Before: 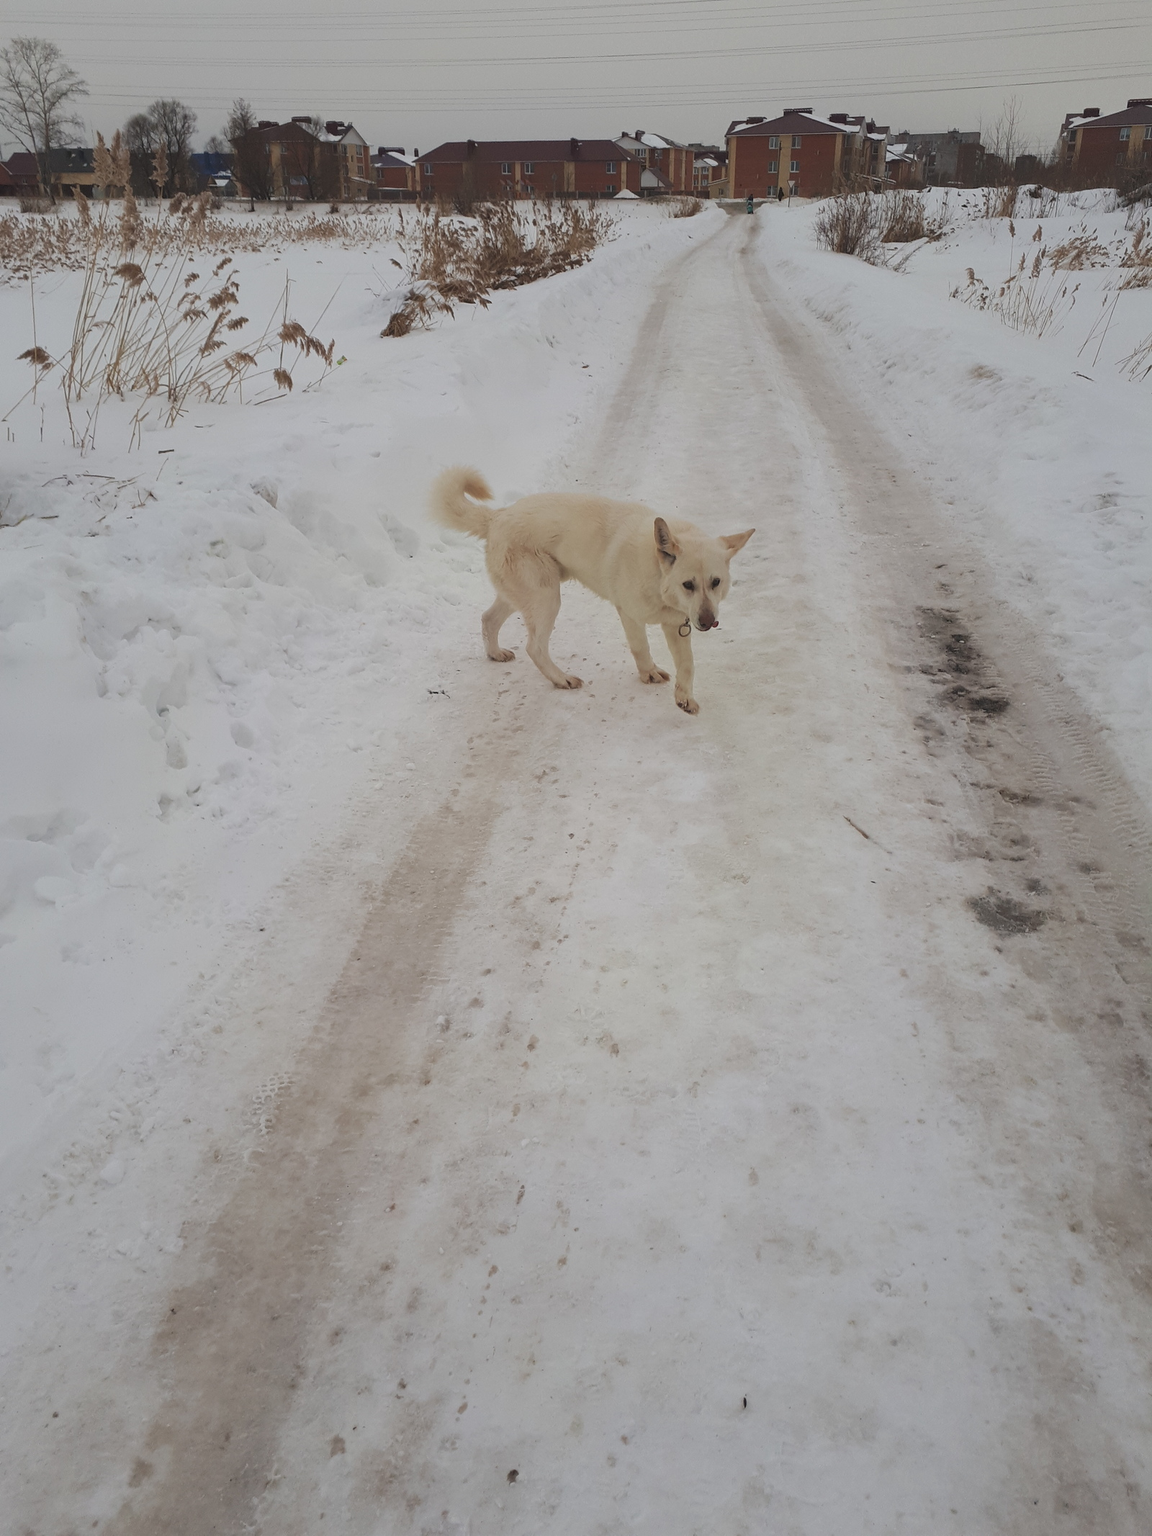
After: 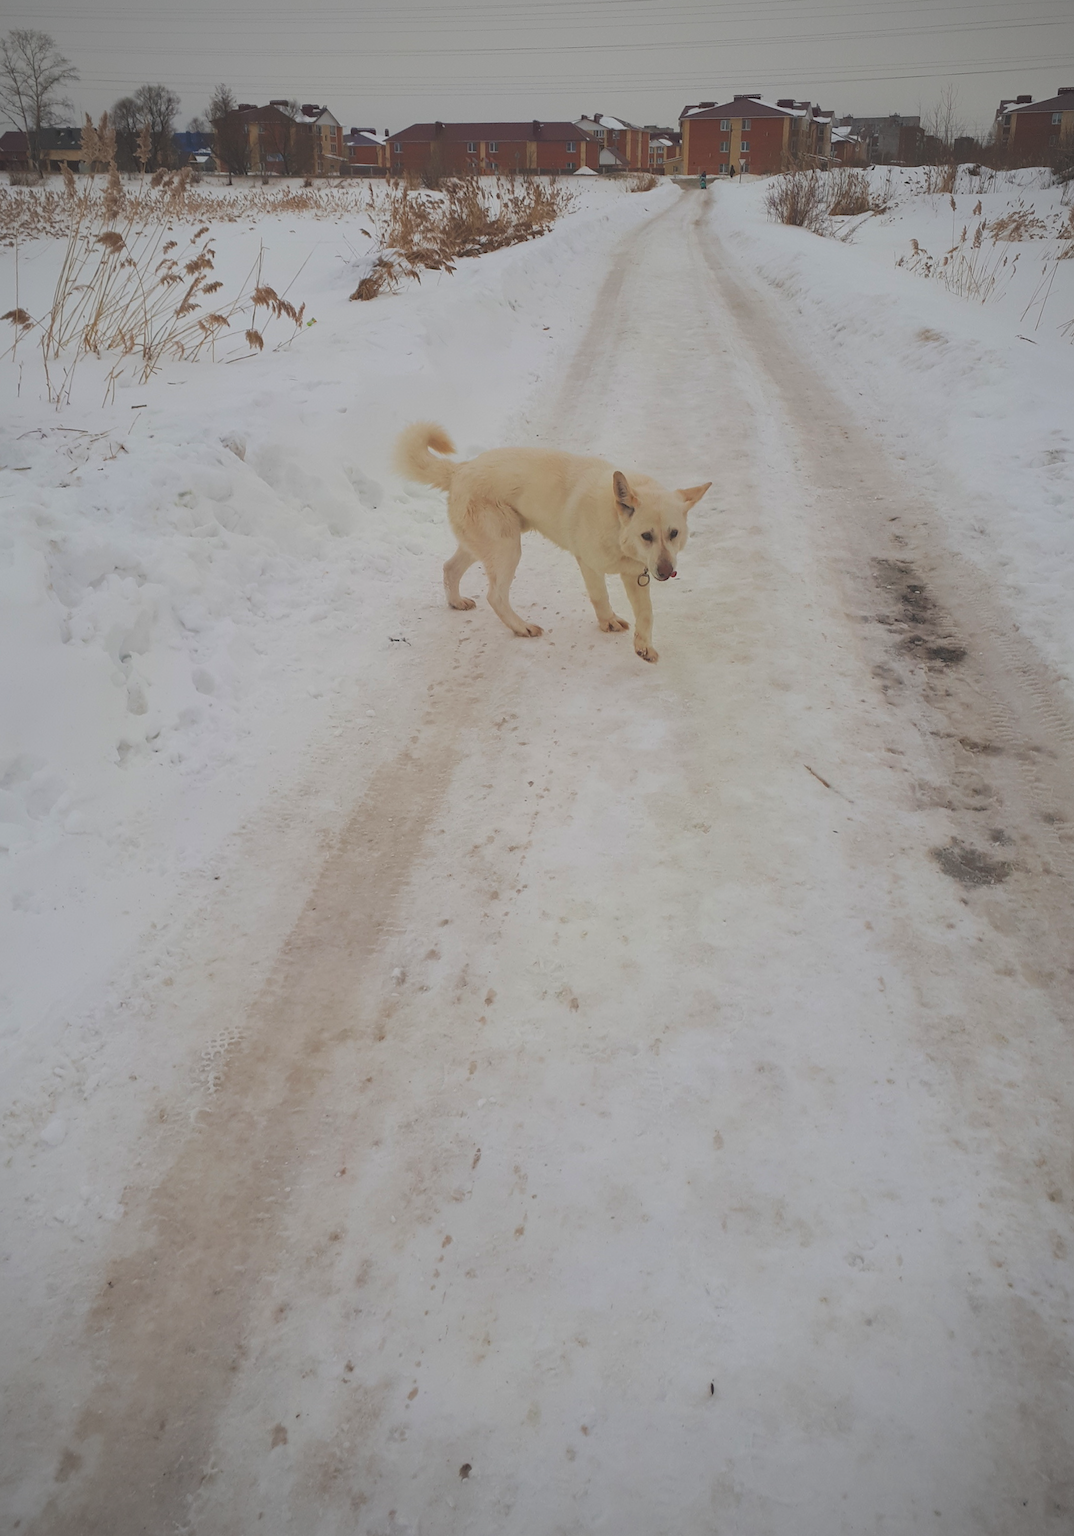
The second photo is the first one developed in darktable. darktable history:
rotate and perspective: rotation 0.215°, lens shift (vertical) -0.139, crop left 0.069, crop right 0.939, crop top 0.002, crop bottom 0.996
exposure: exposure 0.2 EV, compensate highlight preservation false
vignetting: on, module defaults
contrast brightness saturation: contrast -0.19, saturation 0.19
